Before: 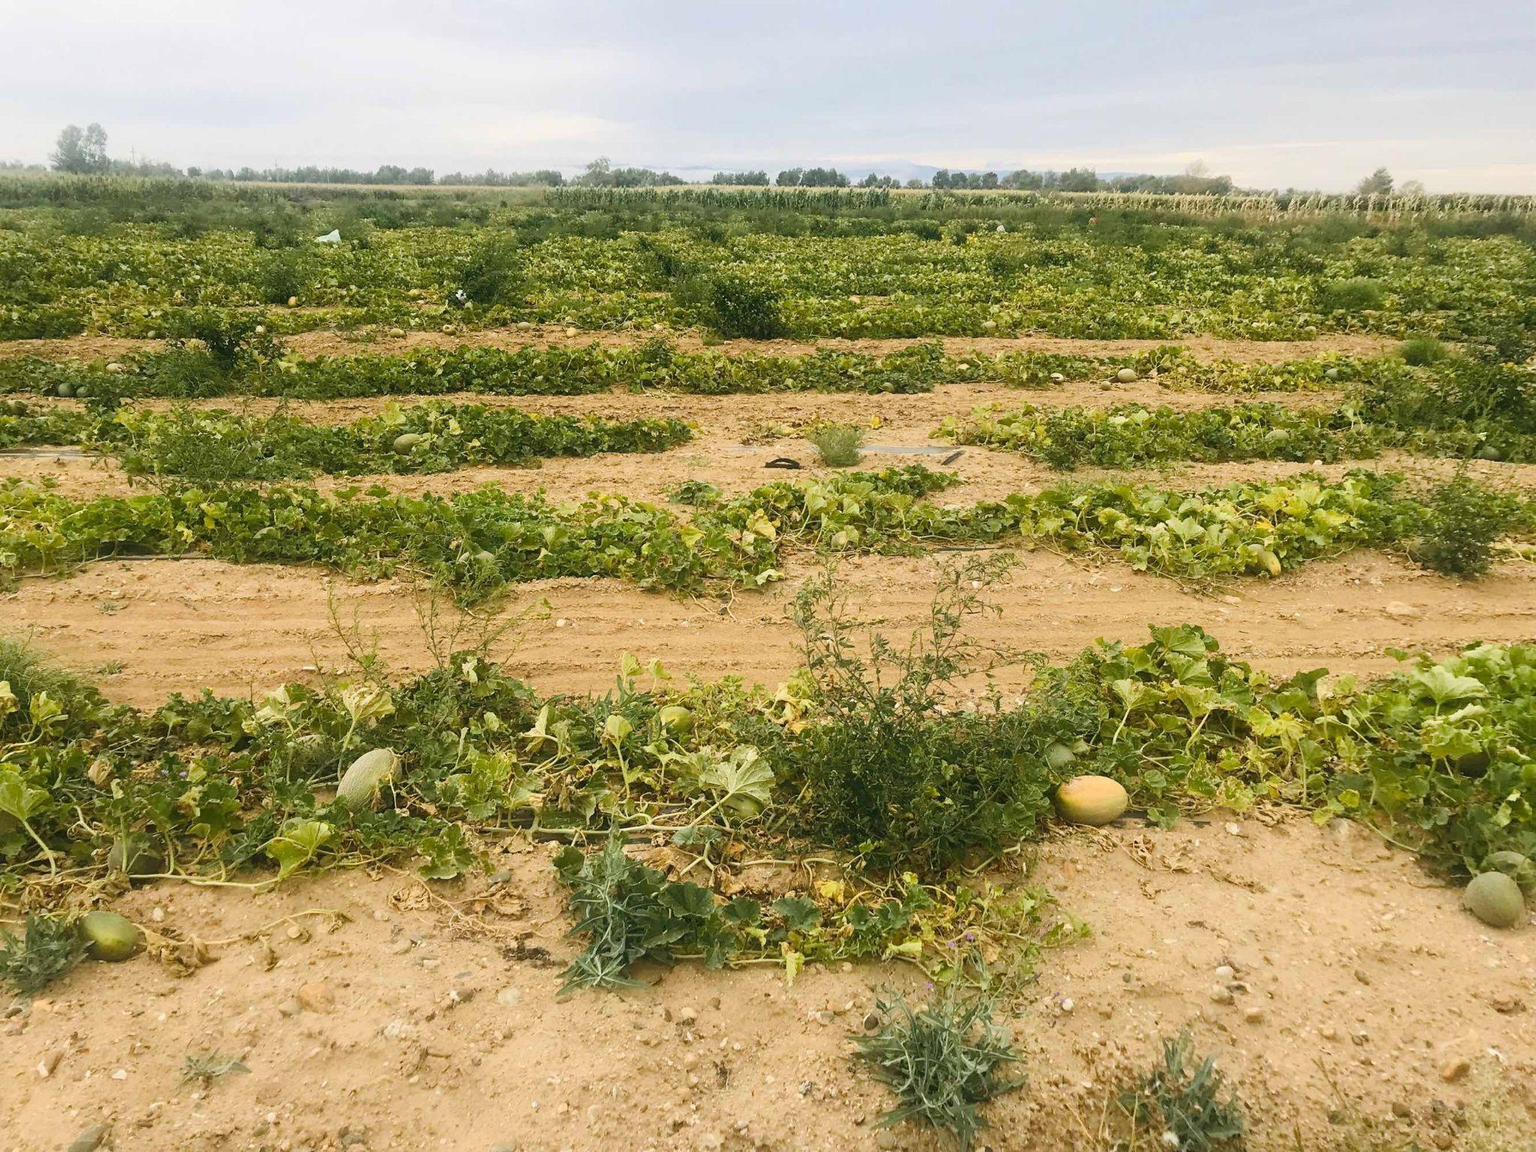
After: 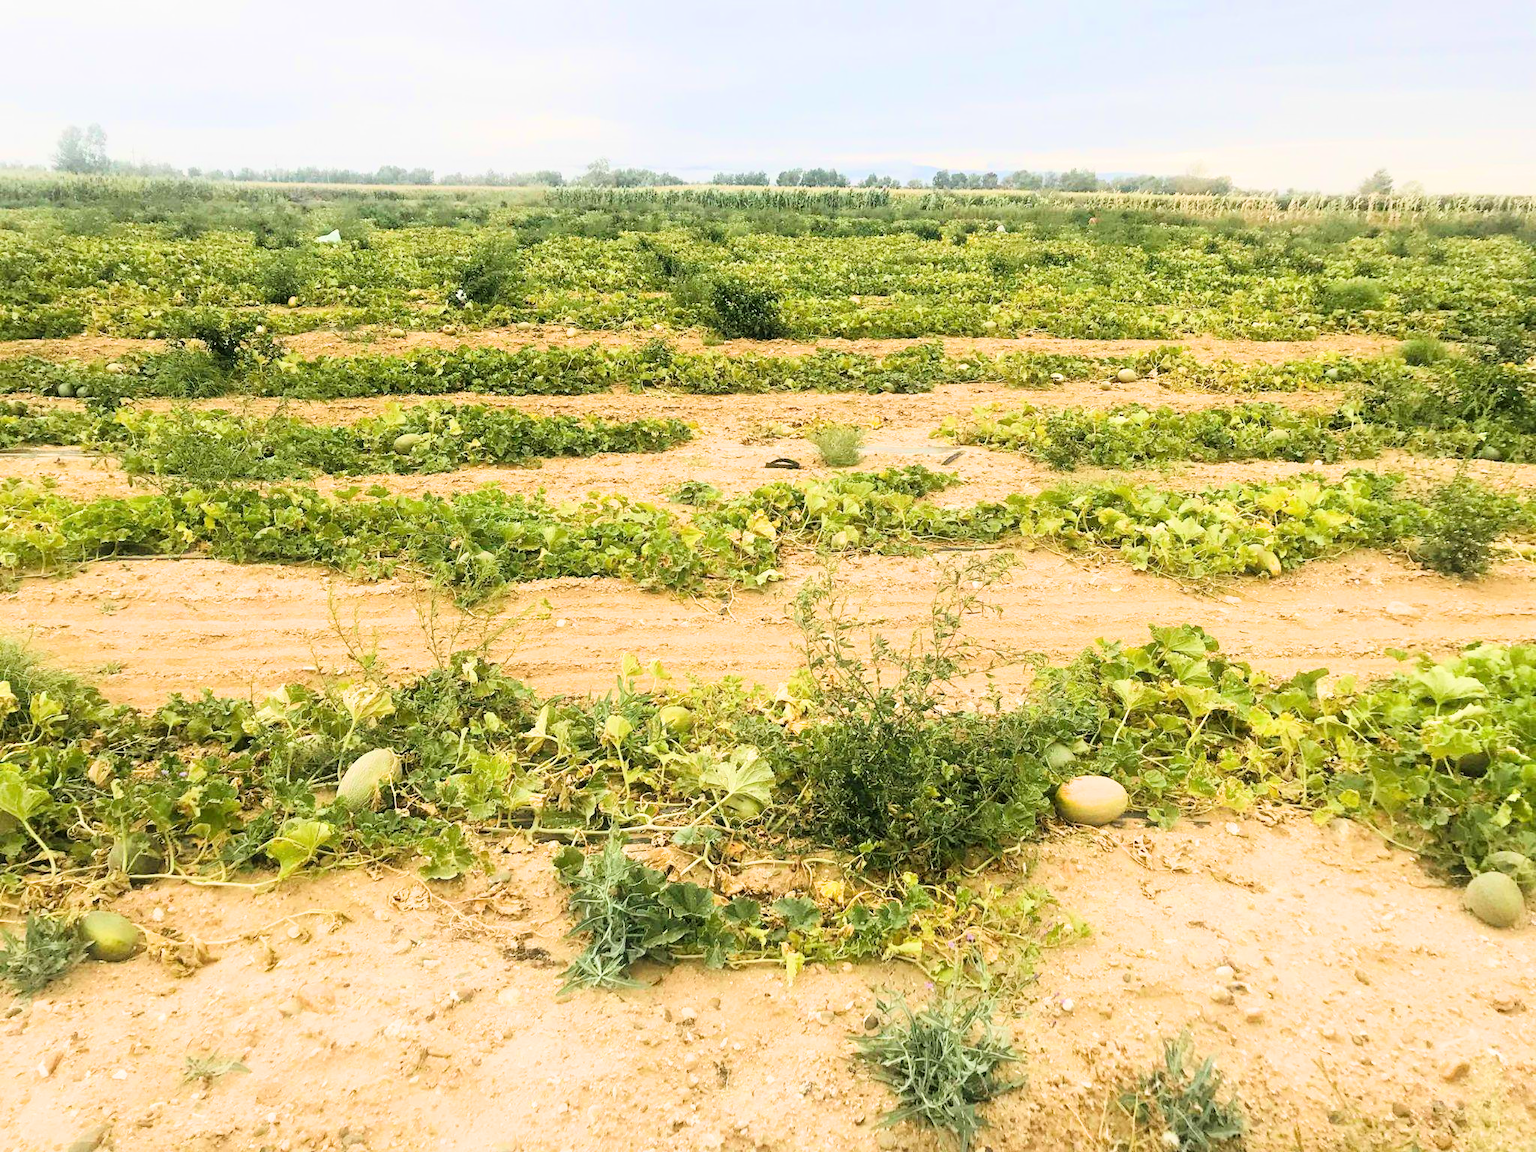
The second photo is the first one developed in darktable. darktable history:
exposure: black level correction 0.001, exposure 1.117 EV, compensate exposure bias true, compensate highlight preservation false
contrast brightness saturation: contrast 0.097, brightness 0.012, saturation 0.02
filmic rgb: black relative exposure -5 EV, white relative exposure 3.97 EV, hardness 2.89, contrast 1.099, color science v6 (2022)
